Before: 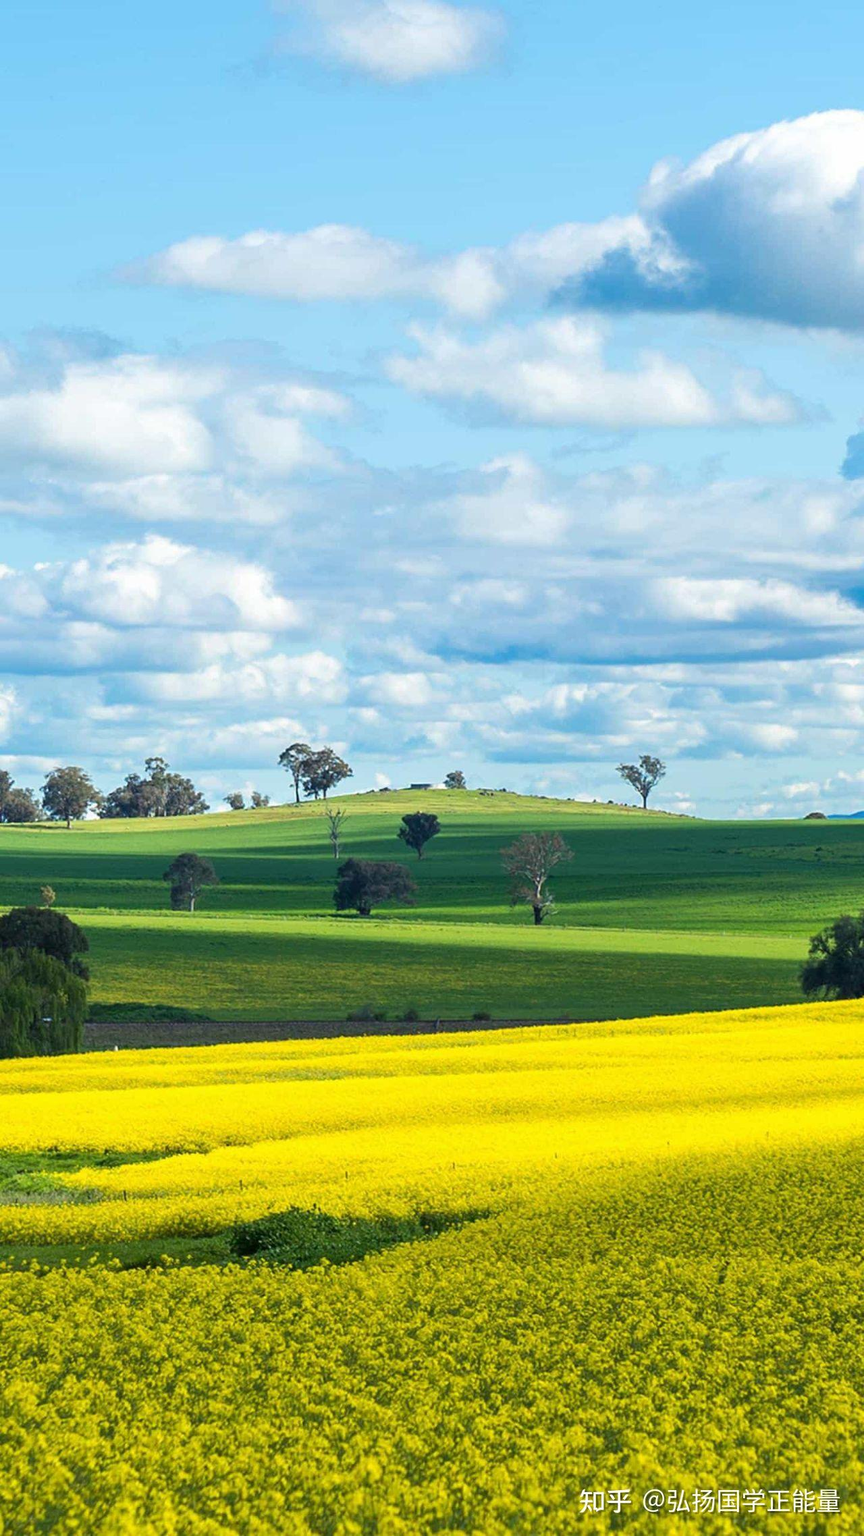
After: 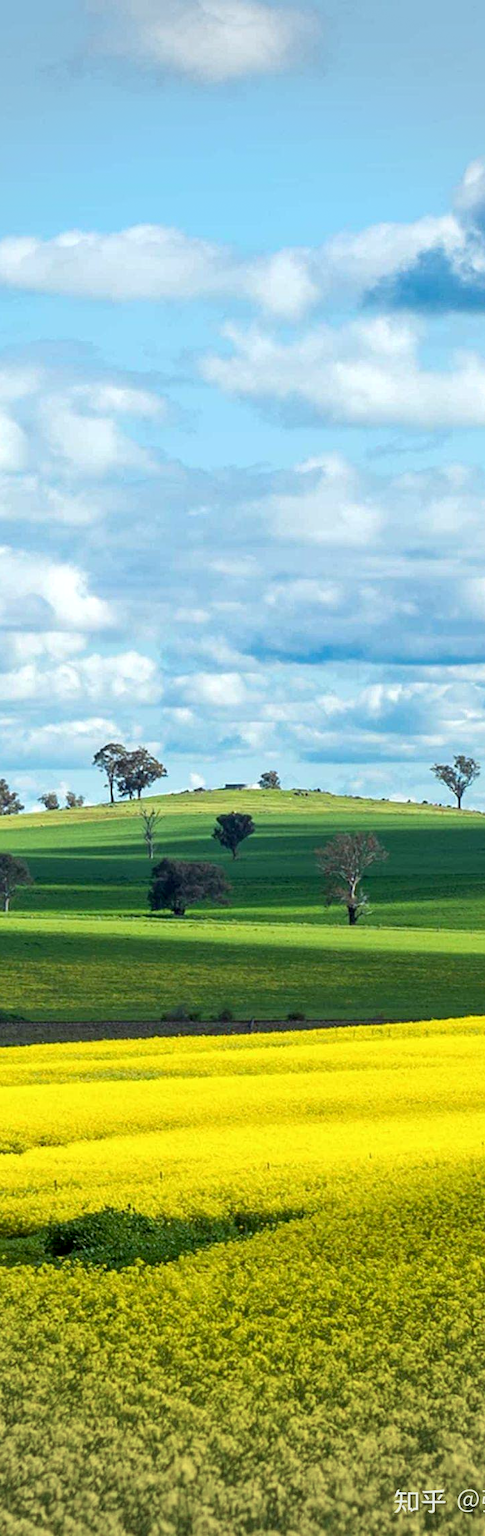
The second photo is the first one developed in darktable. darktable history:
base curve: preserve colors none
exposure: black level correction 0.004, exposure 0.014 EV, compensate highlight preservation false
vignetting: fall-off start 91%, fall-off radius 39.39%, brightness -0.182, saturation -0.3, width/height ratio 1.219, shape 1.3, dithering 8-bit output, unbound false
crop: left 21.496%, right 22.254%
color correction: highlights a* -2.73, highlights b* -2.09, shadows a* 2.41, shadows b* 2.73
color balance: on, module defaults
local contrast: highlights 100%, shadows 100%, detail 120%, midtone range 0.2
